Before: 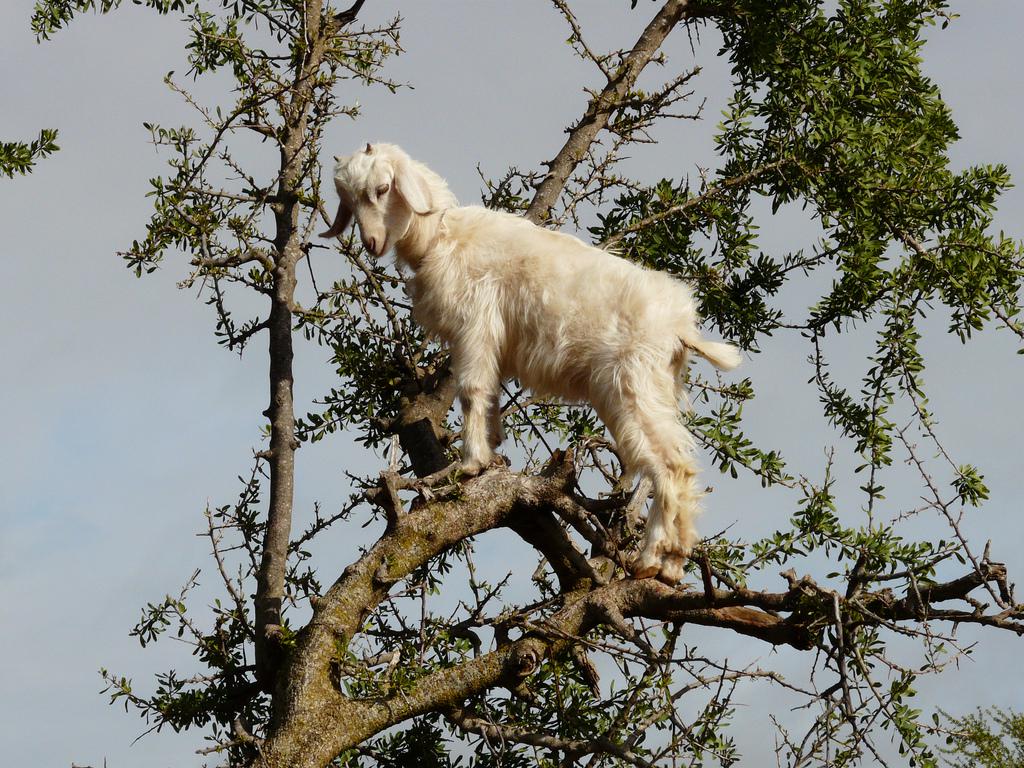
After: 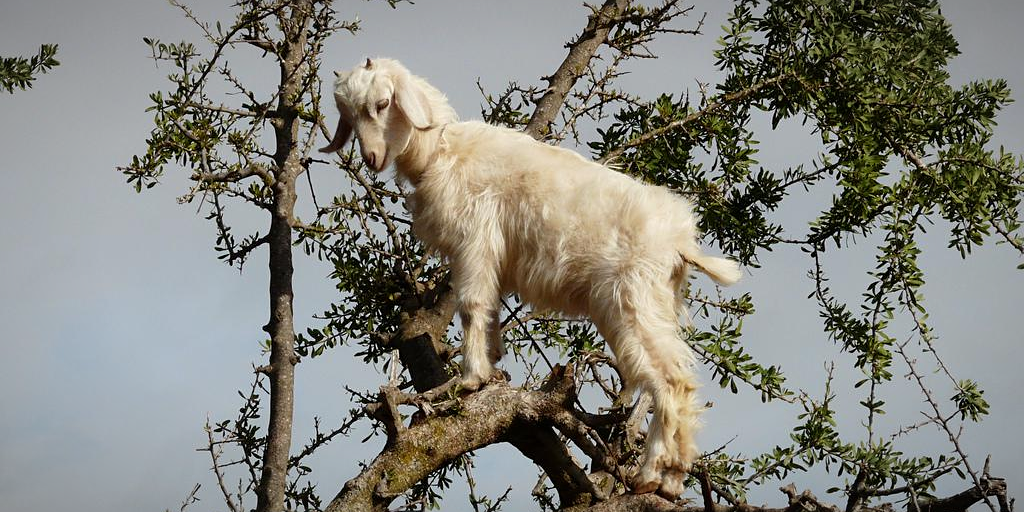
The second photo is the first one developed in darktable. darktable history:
vignetting: fall-off radius 70%, automatic ratio true
sharpen: amount 0.2
crop: top 11.166%, bottom 22.168%
